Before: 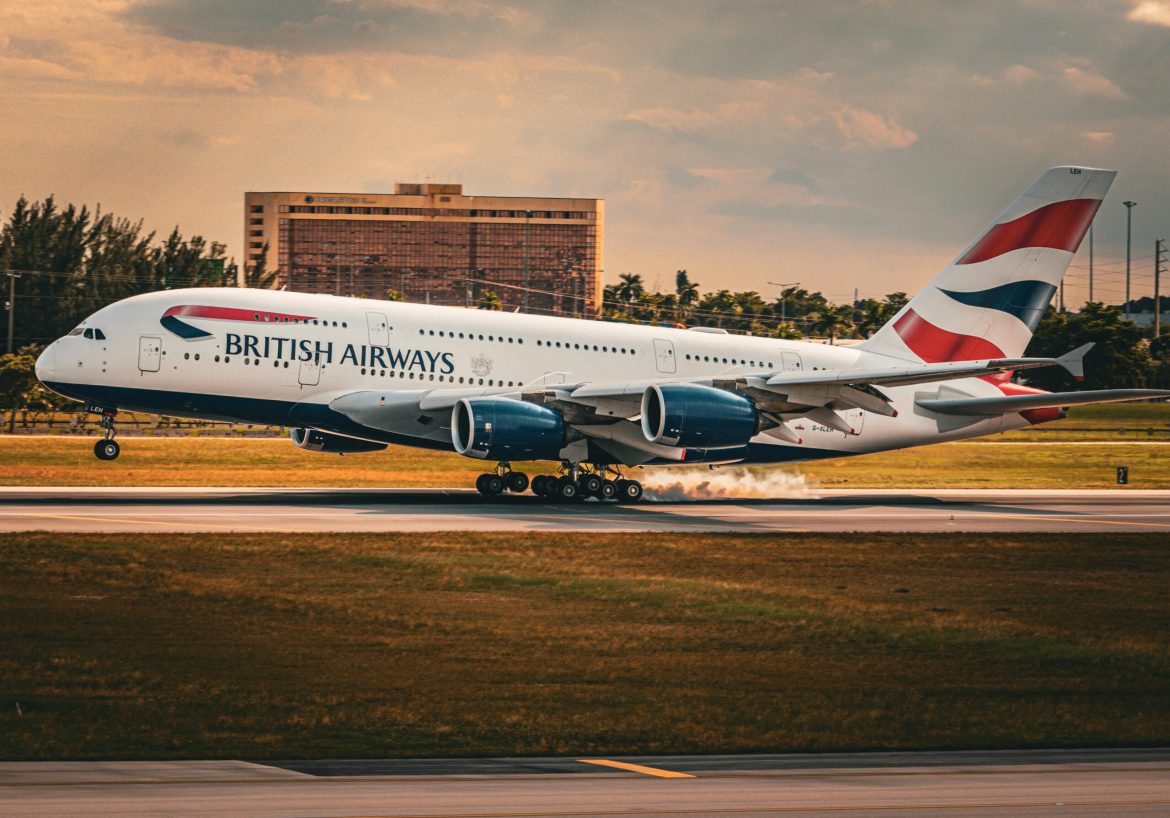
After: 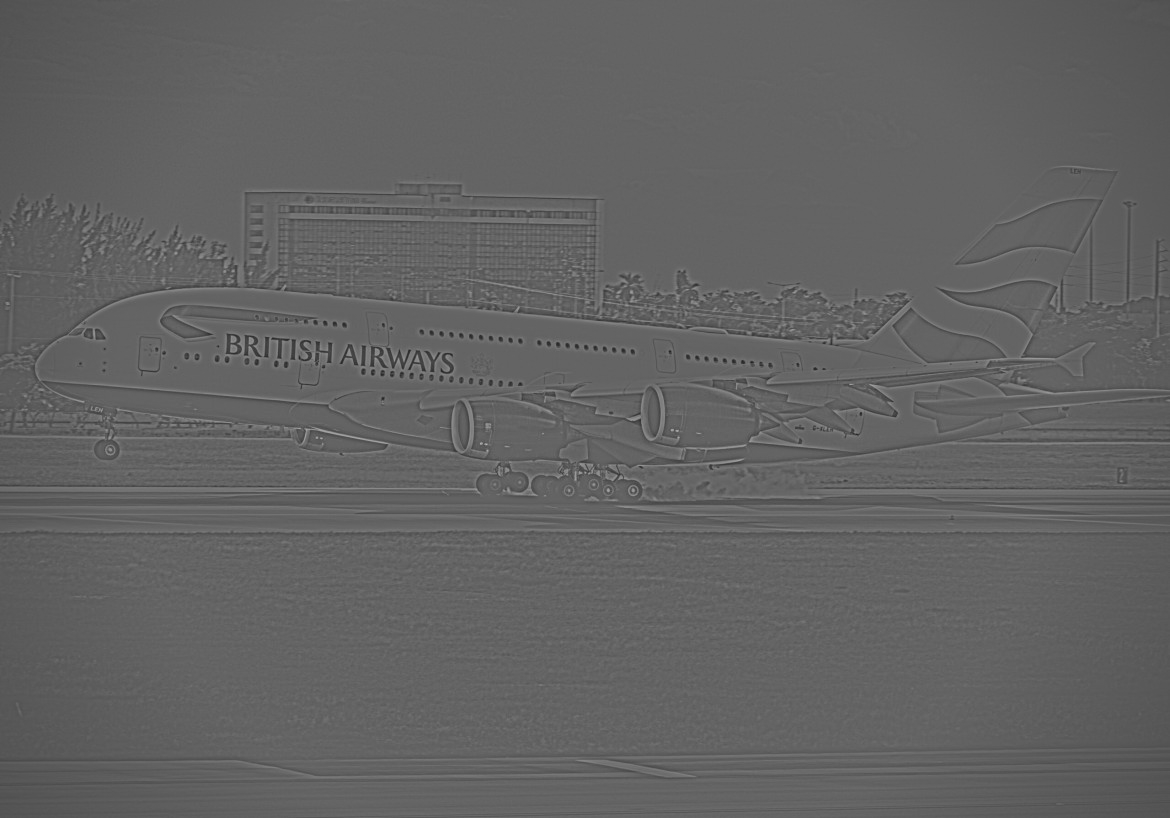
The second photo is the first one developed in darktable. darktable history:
vignetting: fall-off radius 63.6%
highpass: sharpness 6%, contrast boost 7.63%
local contrast: mode bilateral grid, contrast 100, coarseness 100, detail 165%, midtone range 0.2
contrast brightness saturation: contrast 0.12, brightness -0.12, saturation 0.2
velvia: on, module defaults
